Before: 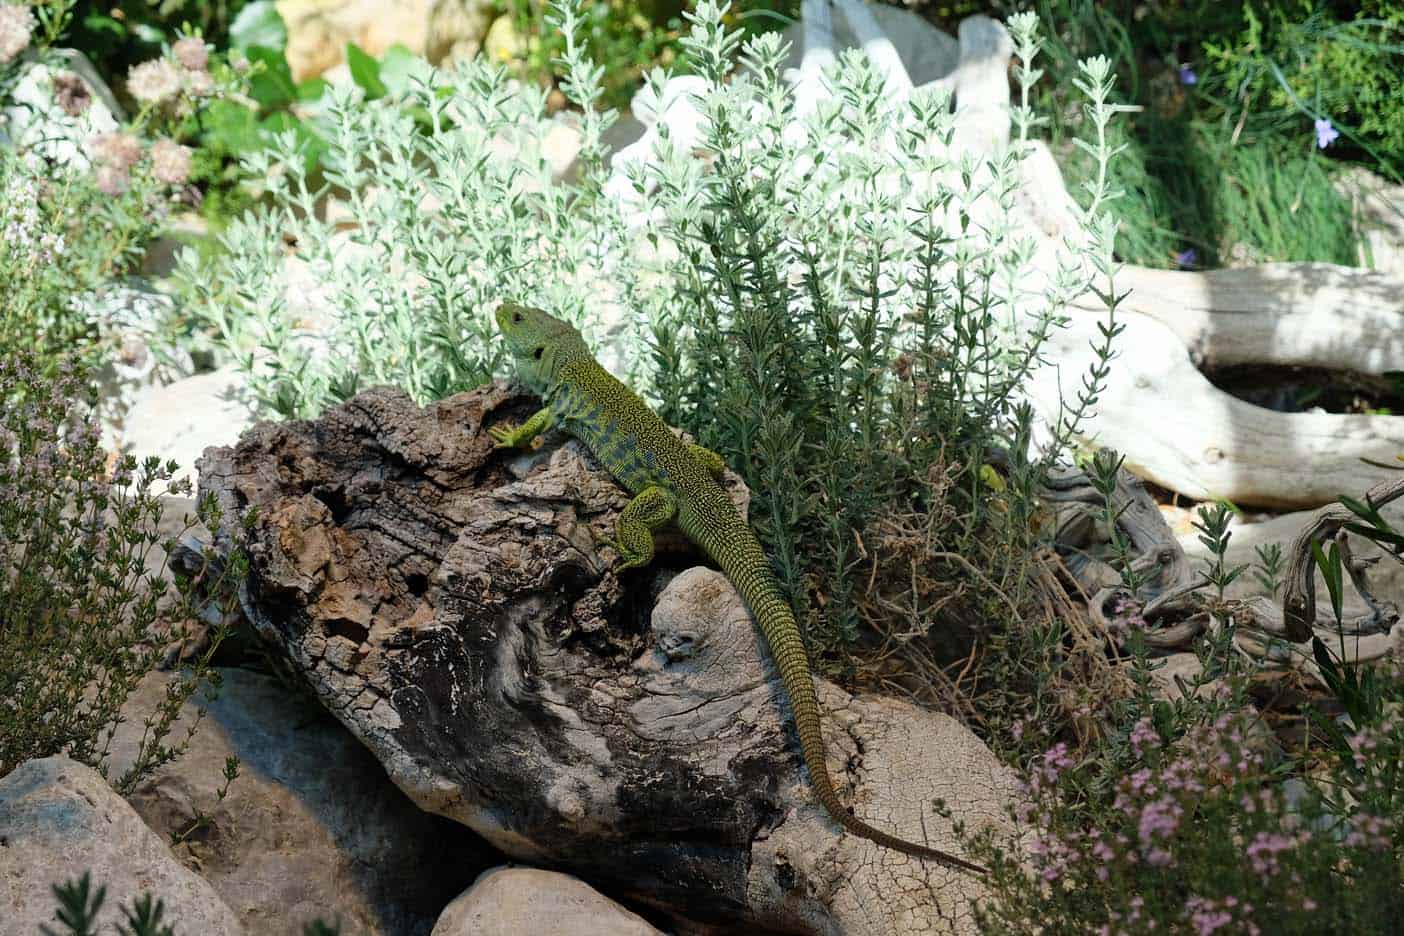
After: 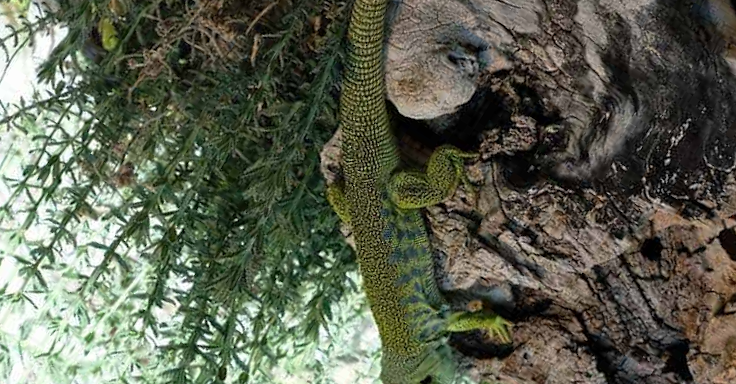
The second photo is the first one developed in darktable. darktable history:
crop and rotate: angle 147.99°, left 9.205%, top 15.587%, right 4.577%, bottom 16.998%
base curve: curves: ch0 [(0, 0) (0.303, 0.277) (1, 1)], preserve colors none
